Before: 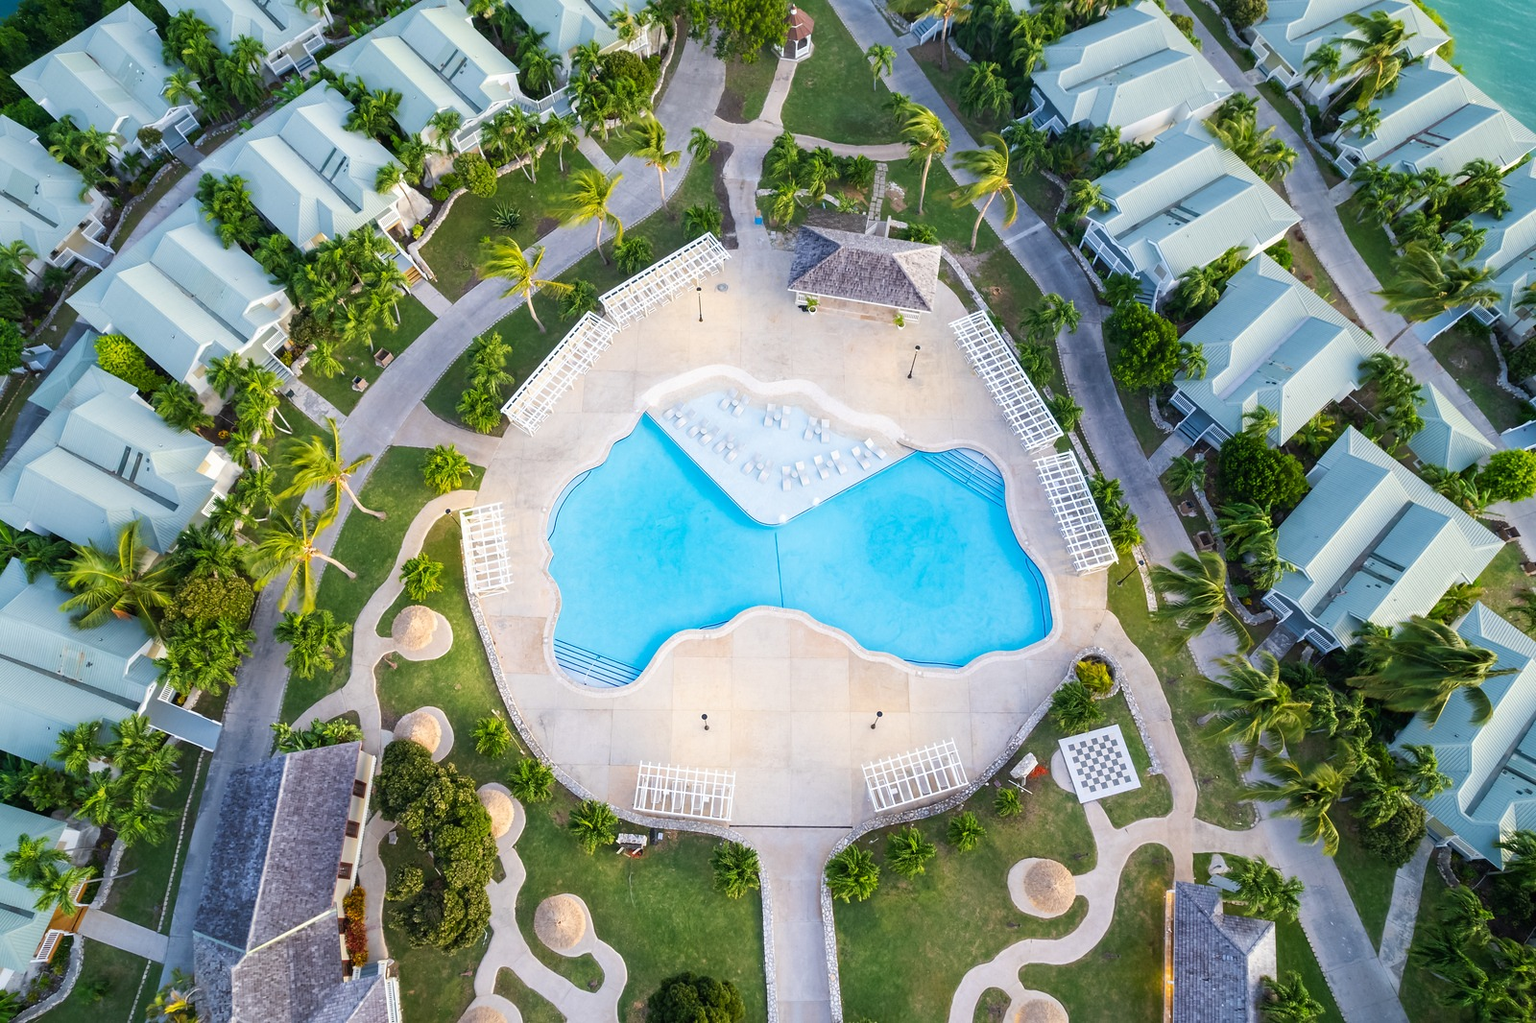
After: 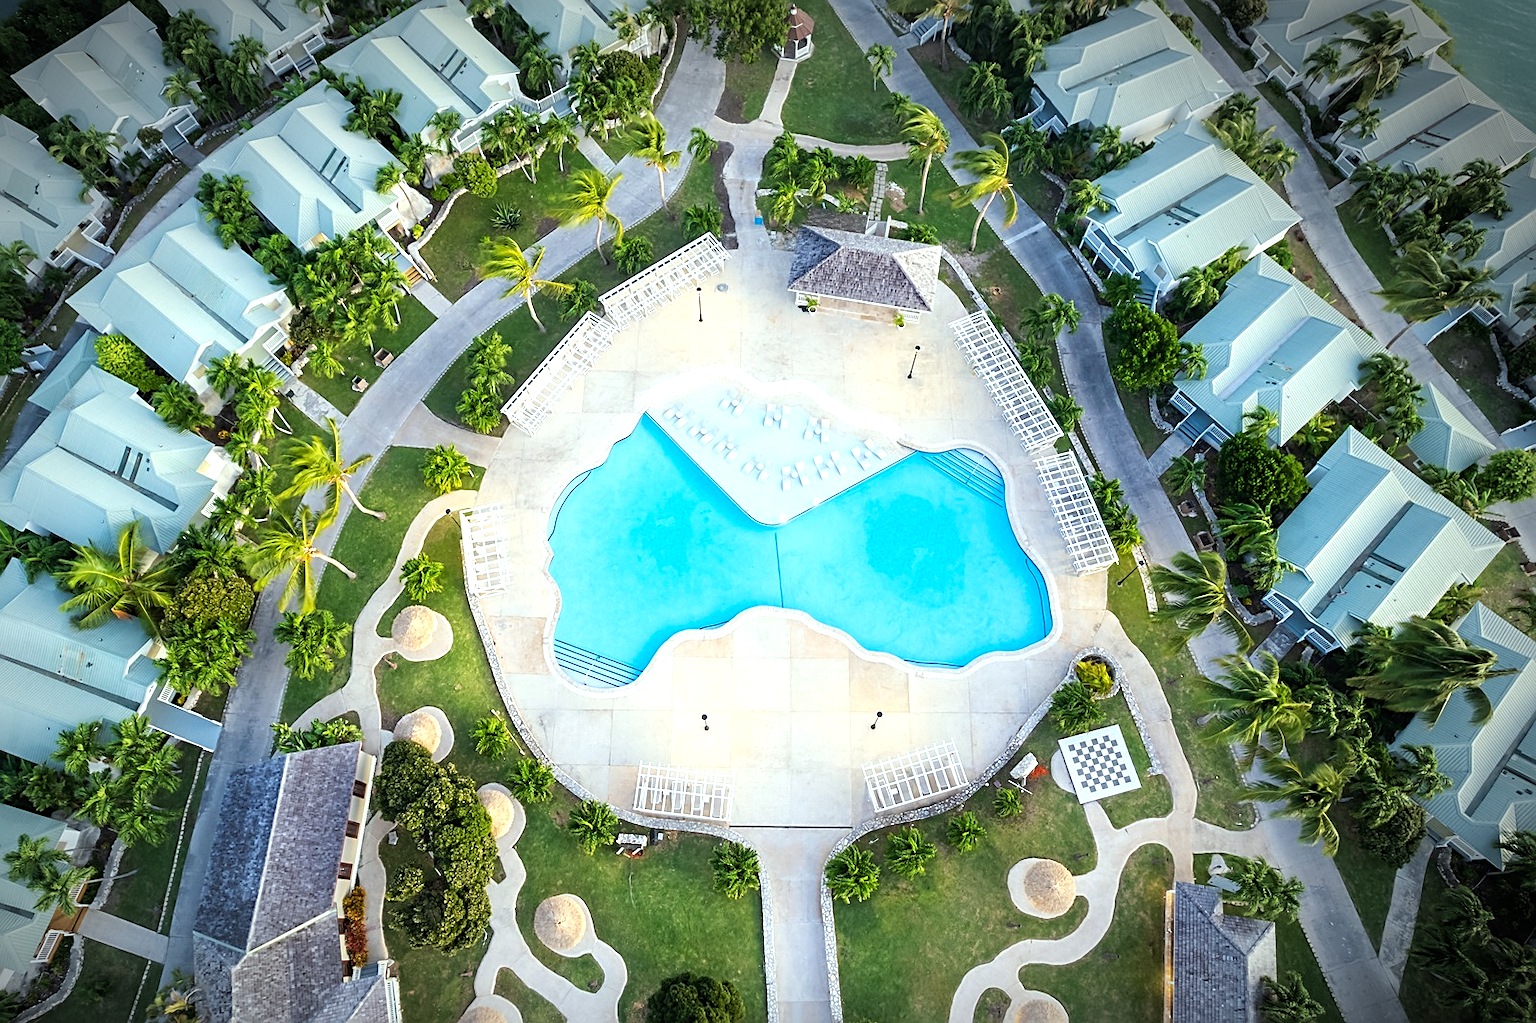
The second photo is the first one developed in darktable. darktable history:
sharpen: on, module defaults
vignetting: brightness -0.709, saturation -0.479, center (-0.077, 0.072), automatic ratio true
color correction: highlights a* -6.4, highlights b* 0.456
tone equalizer: -8 EV -0.443 EV, -7 EV -0.421 EV, -6 EV -0.364 EV, -5 EV -0.235 EV, -3 EV 0.201 EV, -2 EV 0.351 EV, -1 EV 0.388 EV, +0 EV 0.412 EV, mask exposure compensation -0.497 EV
